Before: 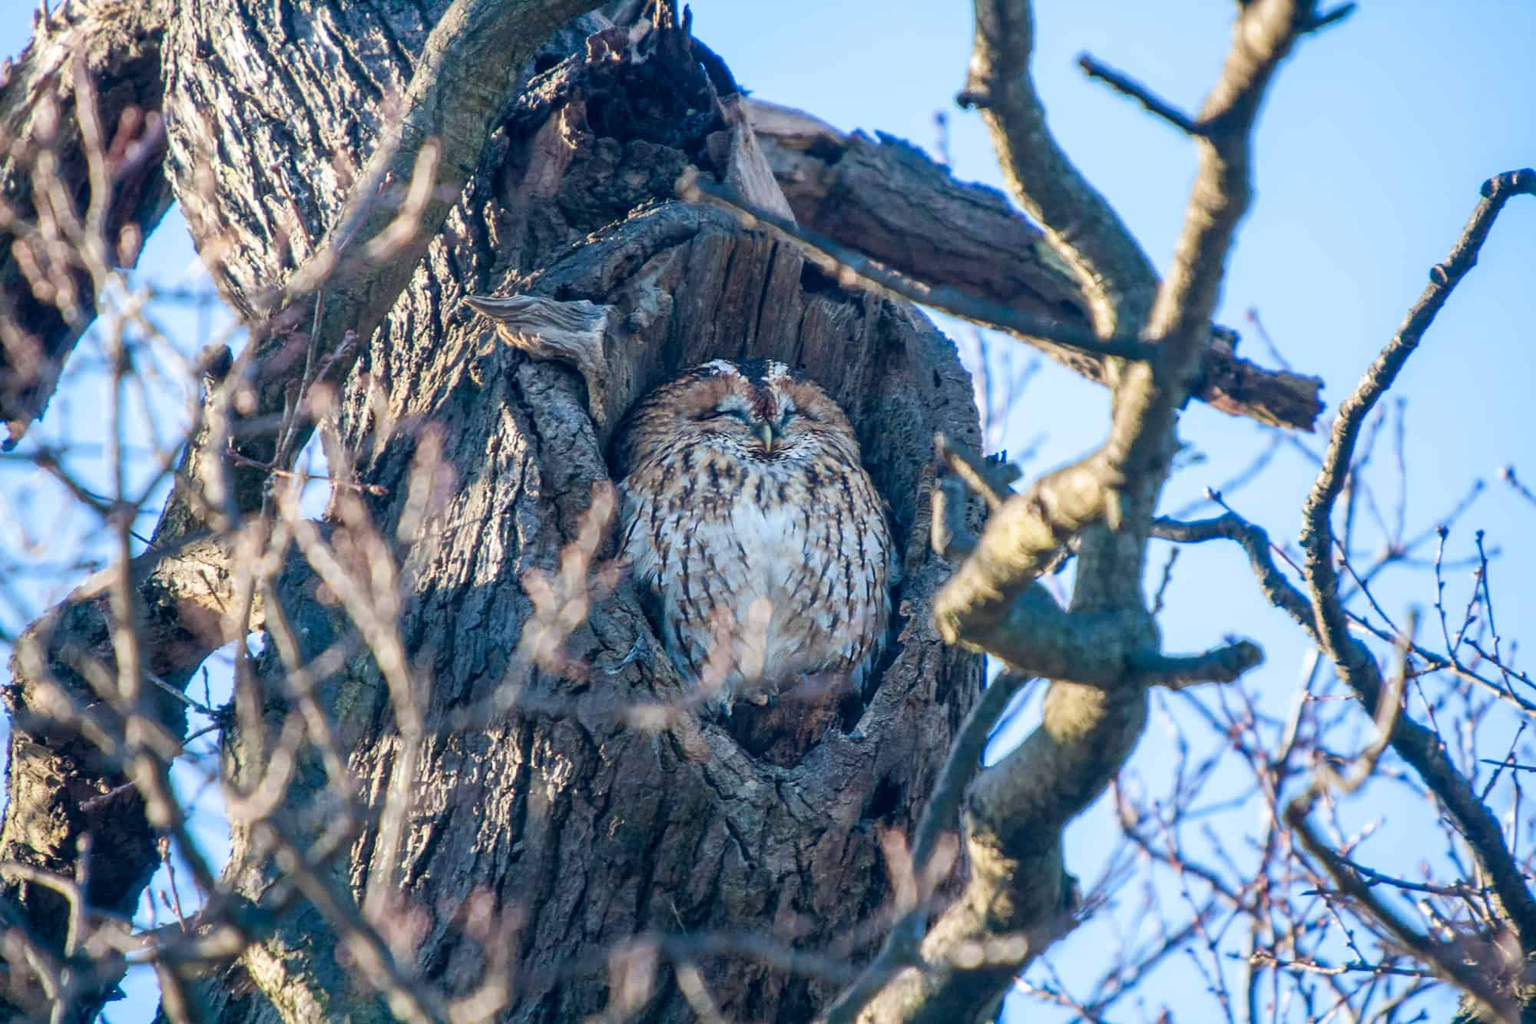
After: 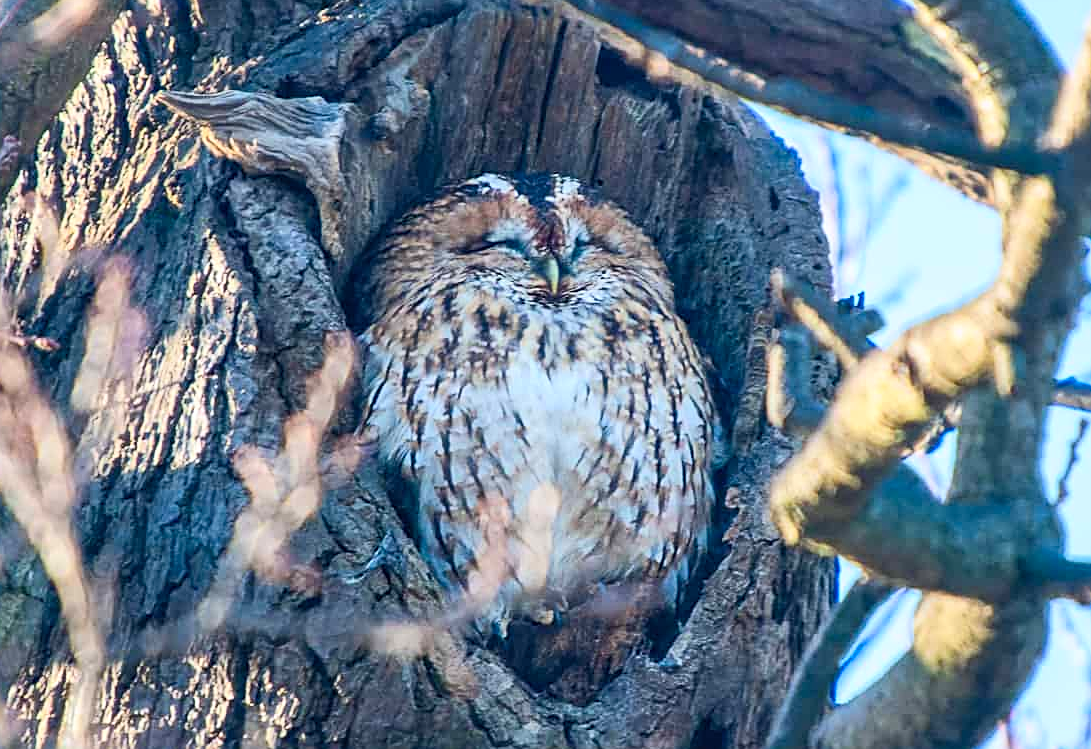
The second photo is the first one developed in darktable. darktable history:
sharpen: on, module defaults
exposure: compensate highlight preservation false
contrast brightness saturation: contrast 0.199, brightness 0.159, saturation 0.218
shadows and highlights: radius 125.18, shadows 21.09, highlights -22.01, low approximation 0.01
crop and rotate: left 22.314%, top 22.071%, right 23.126%, bottom 21.72%
